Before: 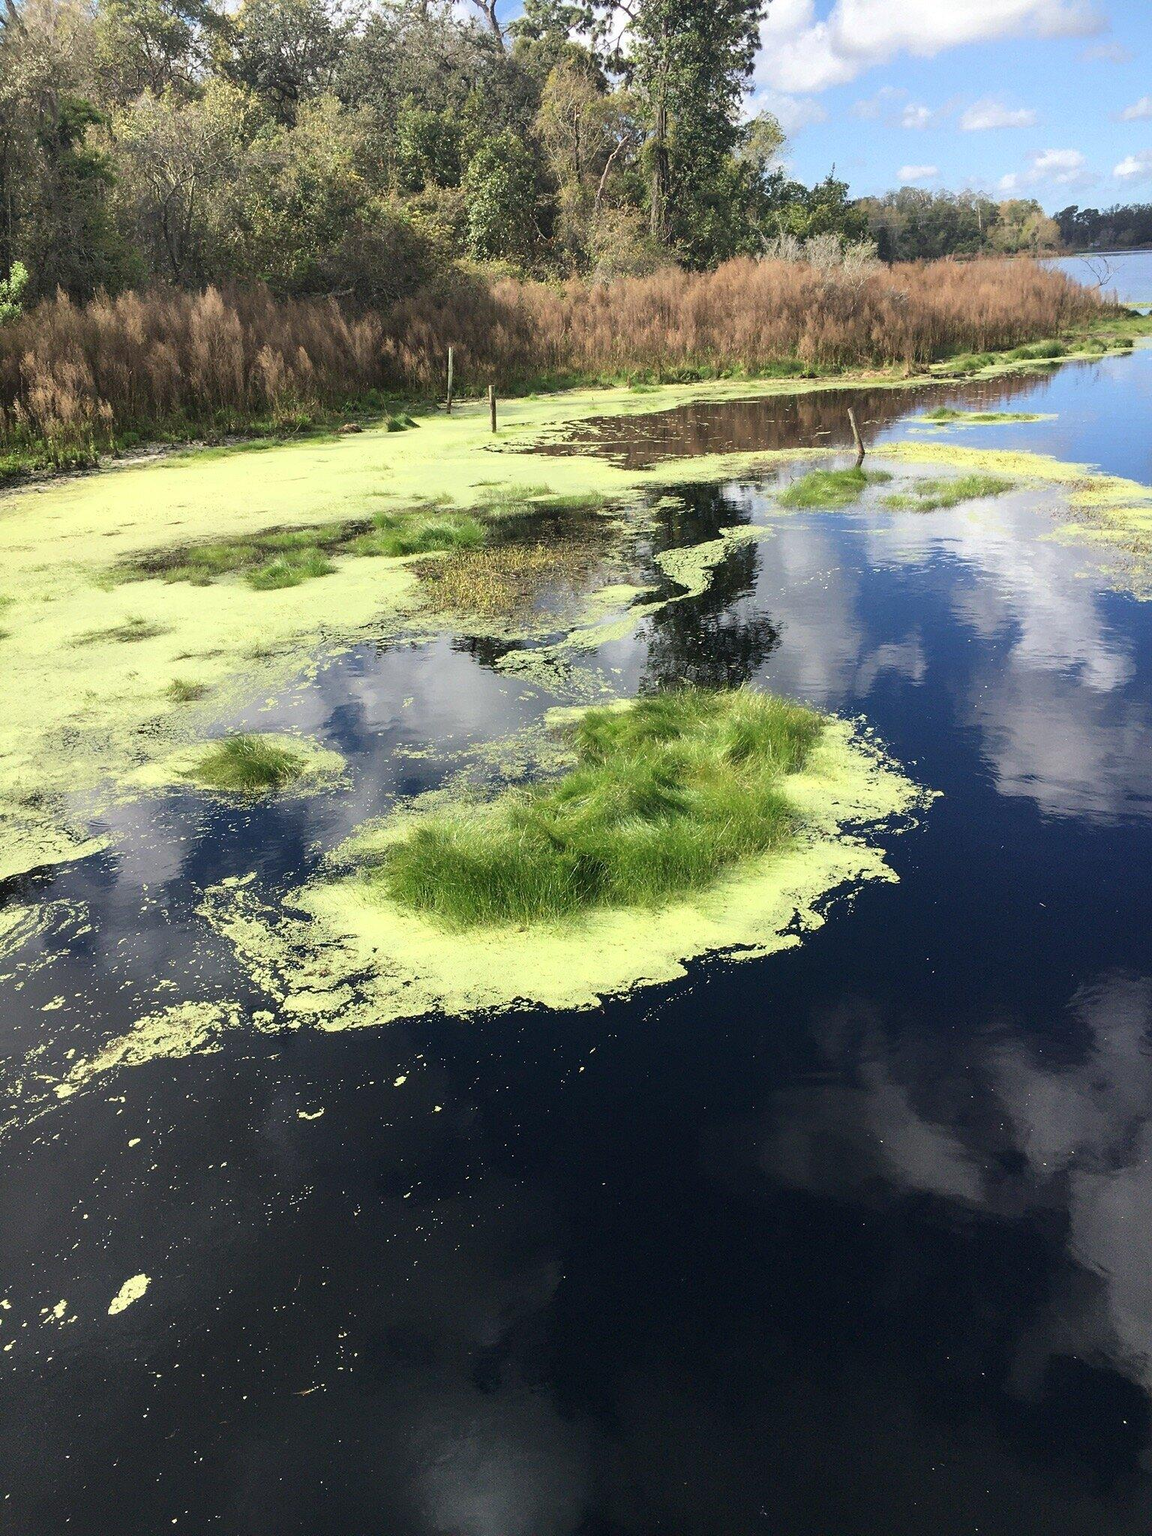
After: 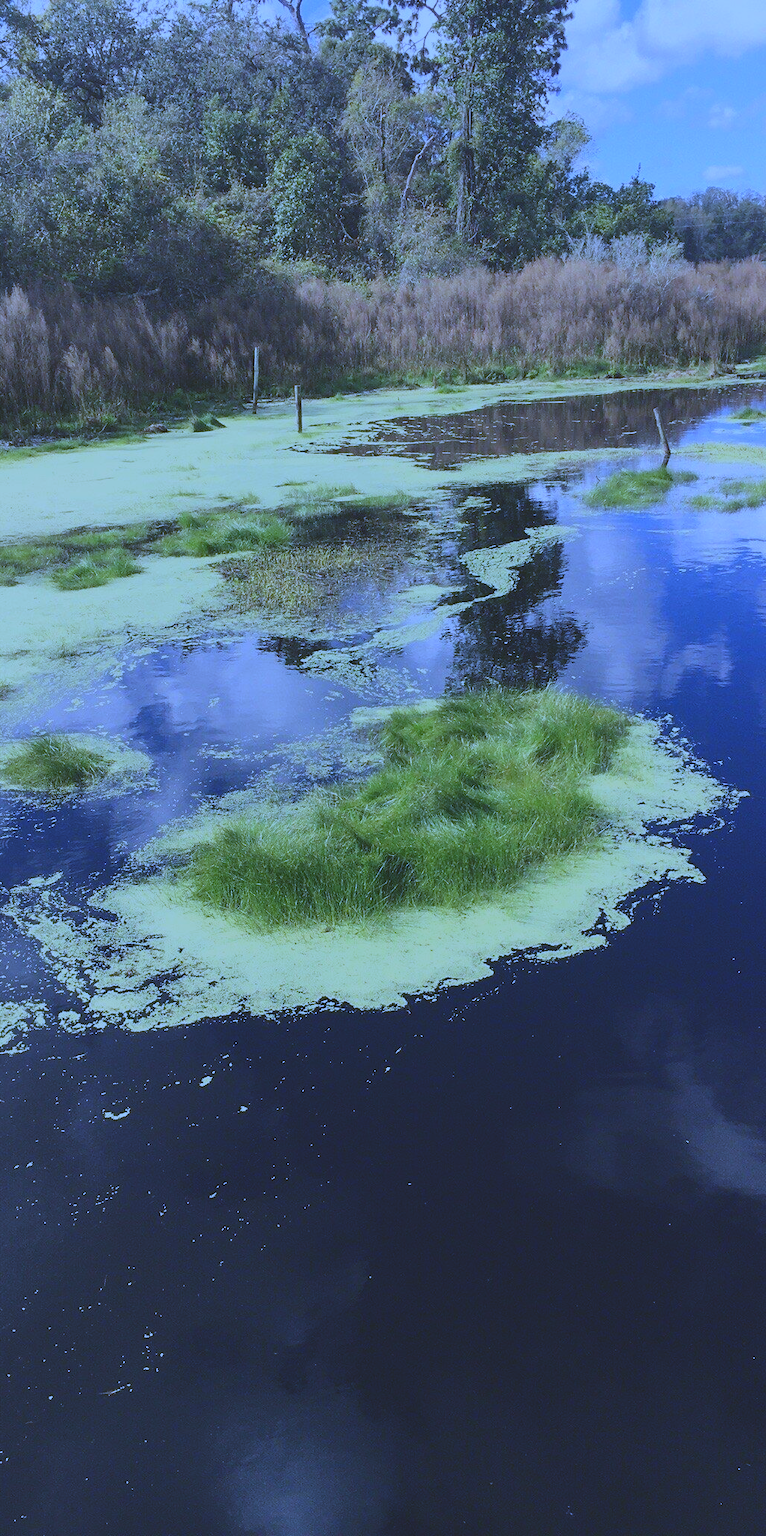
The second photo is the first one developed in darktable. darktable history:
white balance: red 0.766, blue 1.537
exposure: black level correction -0.016, exposure -1.018 EV, compensate highlight preservation false
tone curve: curves: ch0 [(0, 0.047) (0.199, 0.263) (0.47, 0.555) (0.805, 0.839) (1, 0.962)], color space Lab, linked channels, preserve colors none
crop: left 16.899%, right 16.556%
